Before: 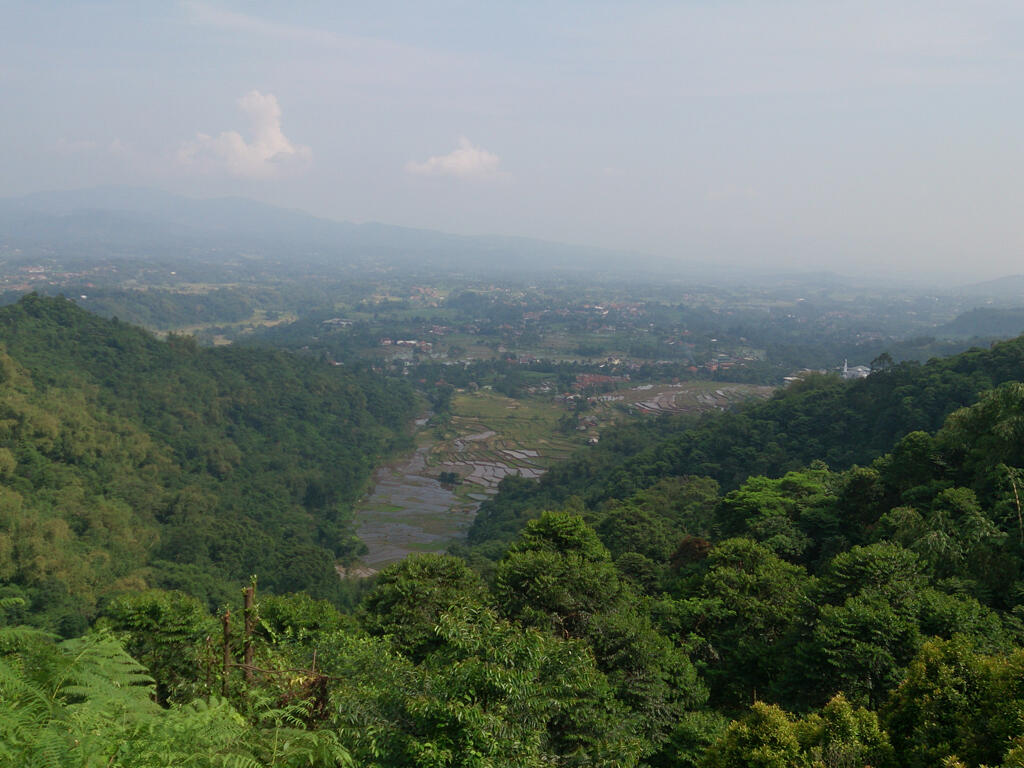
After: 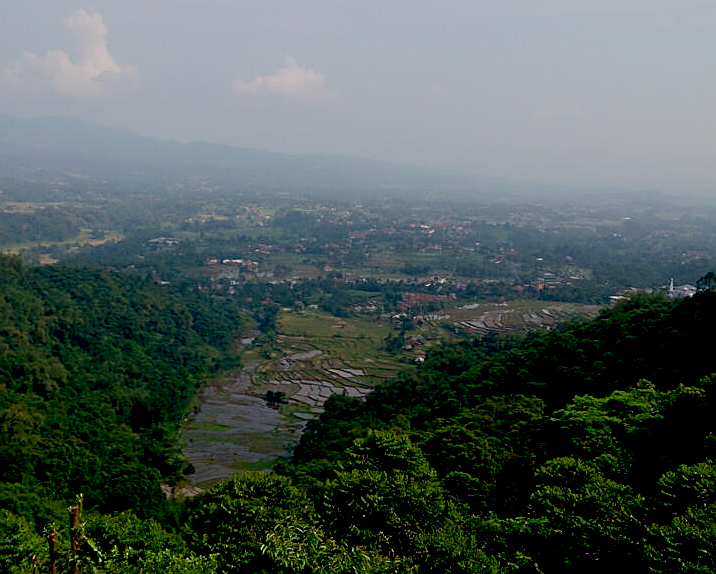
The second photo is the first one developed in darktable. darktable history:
sharpen: on, module defaults
exposure: black level correction 0.046, exposure -0.228 EV, compensate highlight preservation false
crop and rotate: left 17.046%, top 10.659%, right 12.989%, bottom 14.553%
